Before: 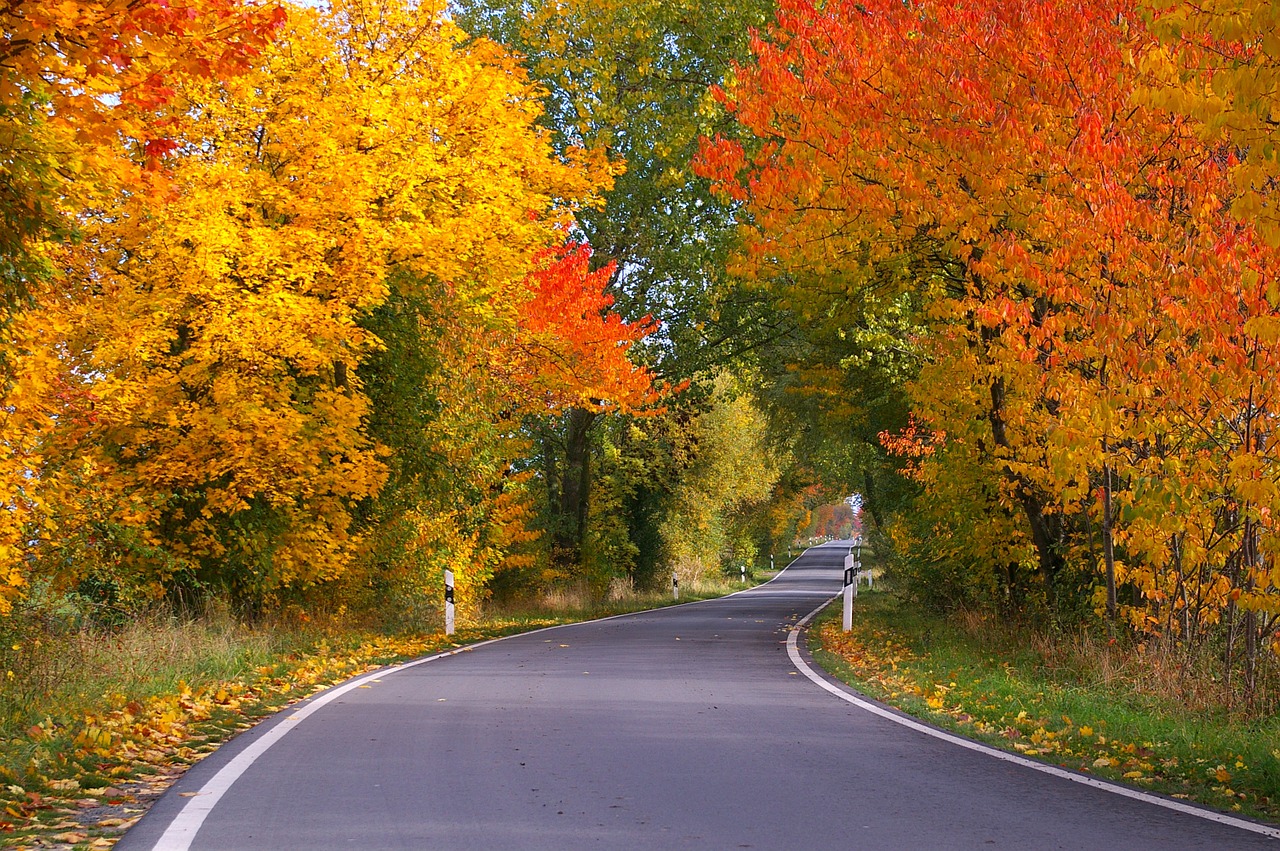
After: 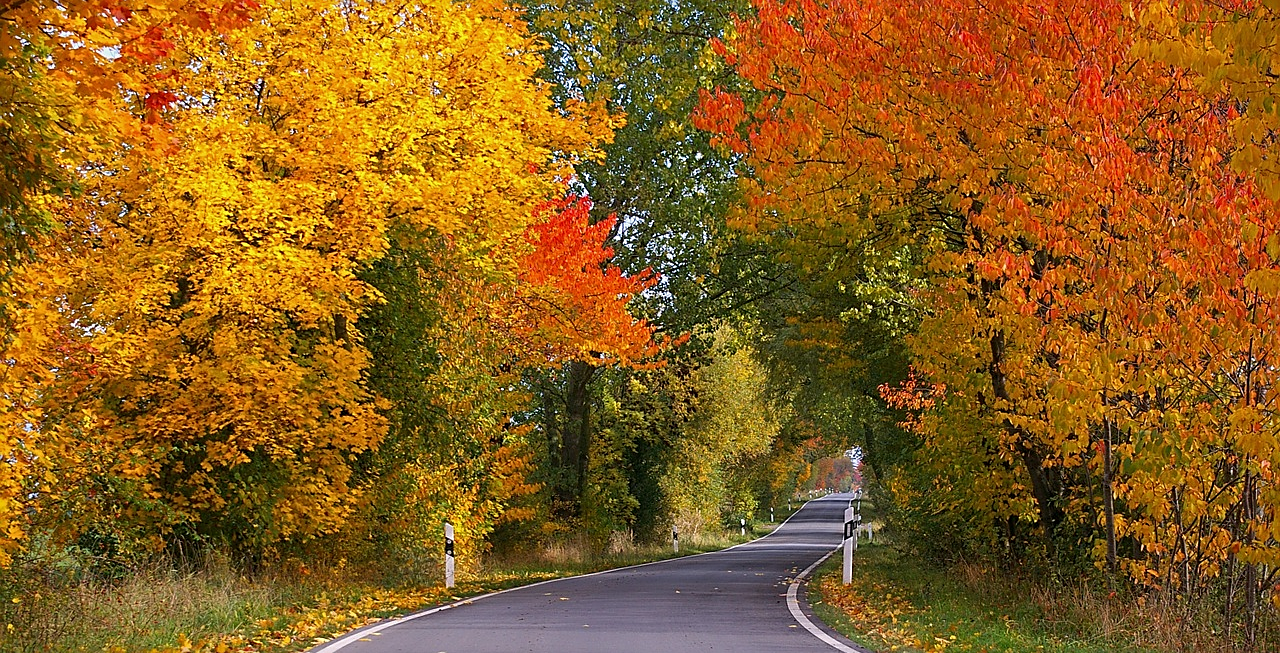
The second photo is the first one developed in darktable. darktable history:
crop: top 5.578%, bottom 17.638%
sharpen: on, module defaults
exposure: exposure -0.21 EV, compensate exposure bias true, compensate highlight preservation false
